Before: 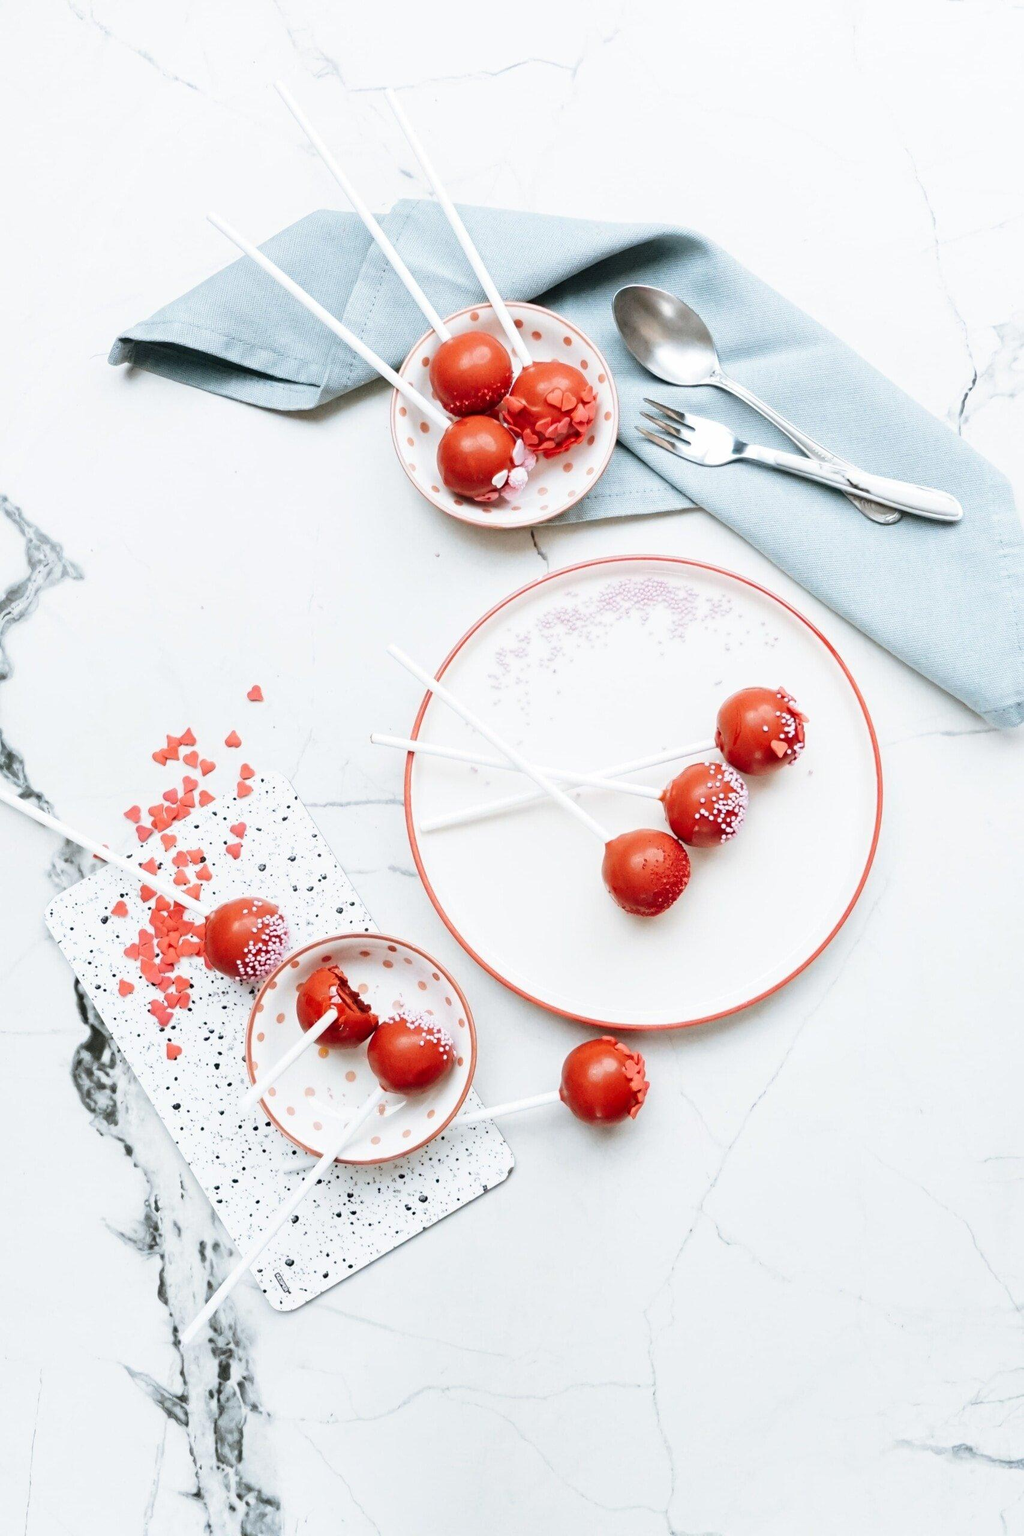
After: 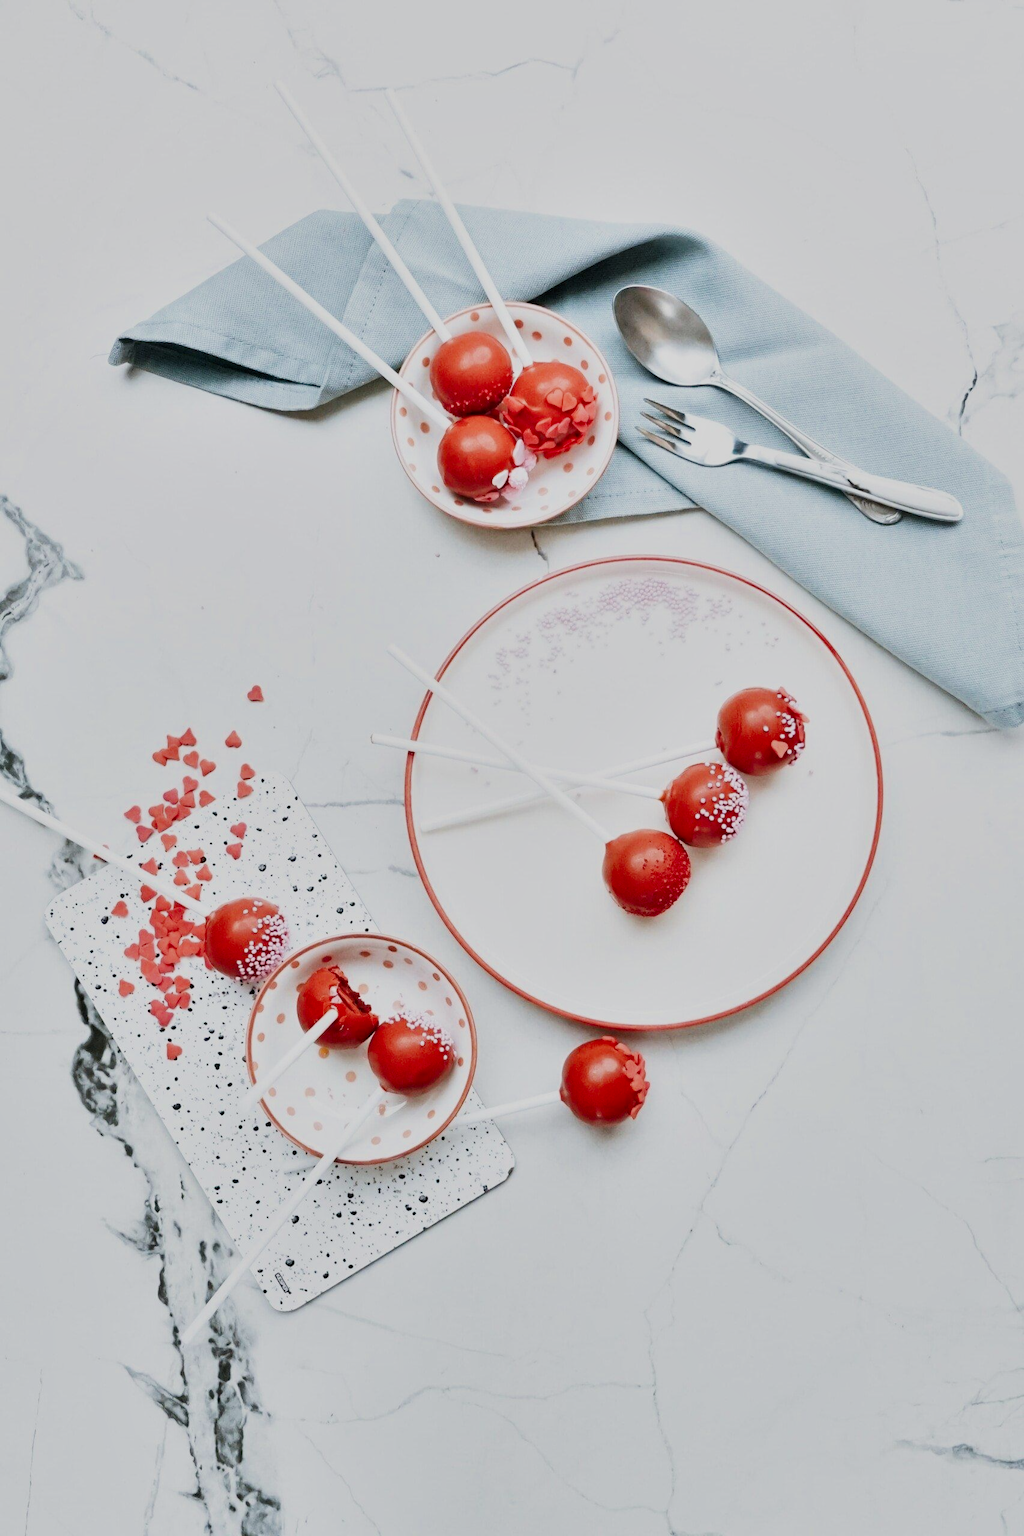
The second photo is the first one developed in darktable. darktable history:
exposure: exposure 0.297 EV, compensate exposure bias true, compensate highlight preservation false
filmic rgb: black relative exposure -7.65 EV, white relative exposure 4.56 EV, hardness 3.61, iterations of high-quality reconstruction 0
shadows and highlights: soften with gaussian
